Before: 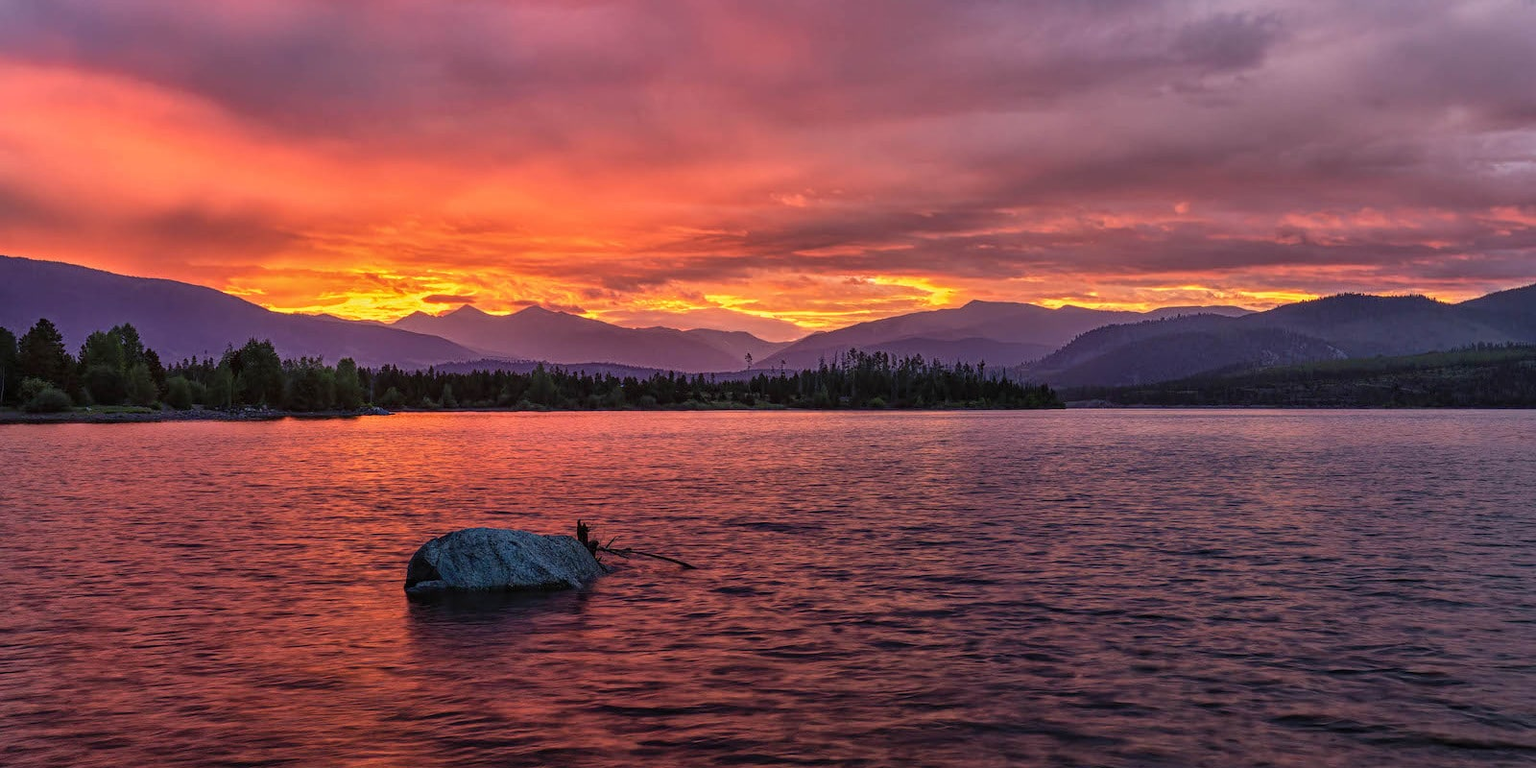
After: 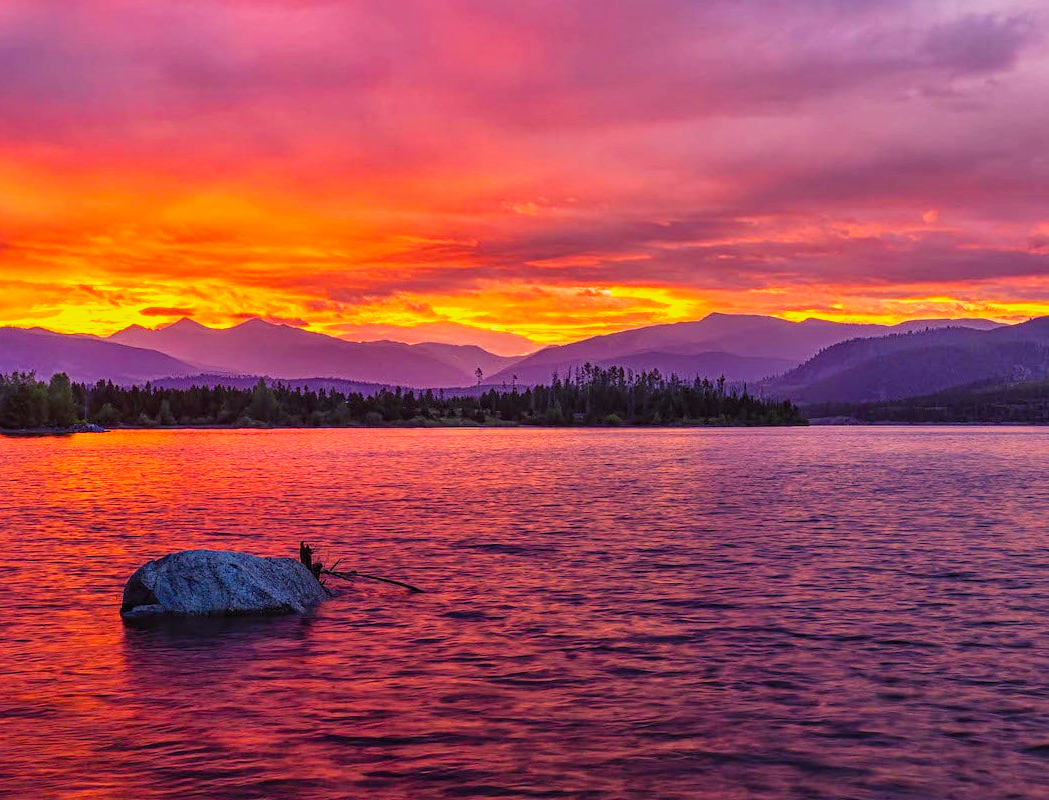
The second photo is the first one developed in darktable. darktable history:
tone equalizer: mask exposure compensation -0.502 EV
crop and rotate: left 18.869%, right 15.565%
color balance rgb: shadows lift › luminance 0.291%, shadows lift › chroma 6.863%, shadows lift › hue 301.03°, linear chroma grading › global chroma 8.745%, perceptual saturation grading › global saturation 29.794%
base curve: curves: ch0 [(0, 0) (0.088, 0.125) (0.176, 0.251) (0.354, 0.501) (0.613, 0.749) (1, 0.877)], preserve colors none
